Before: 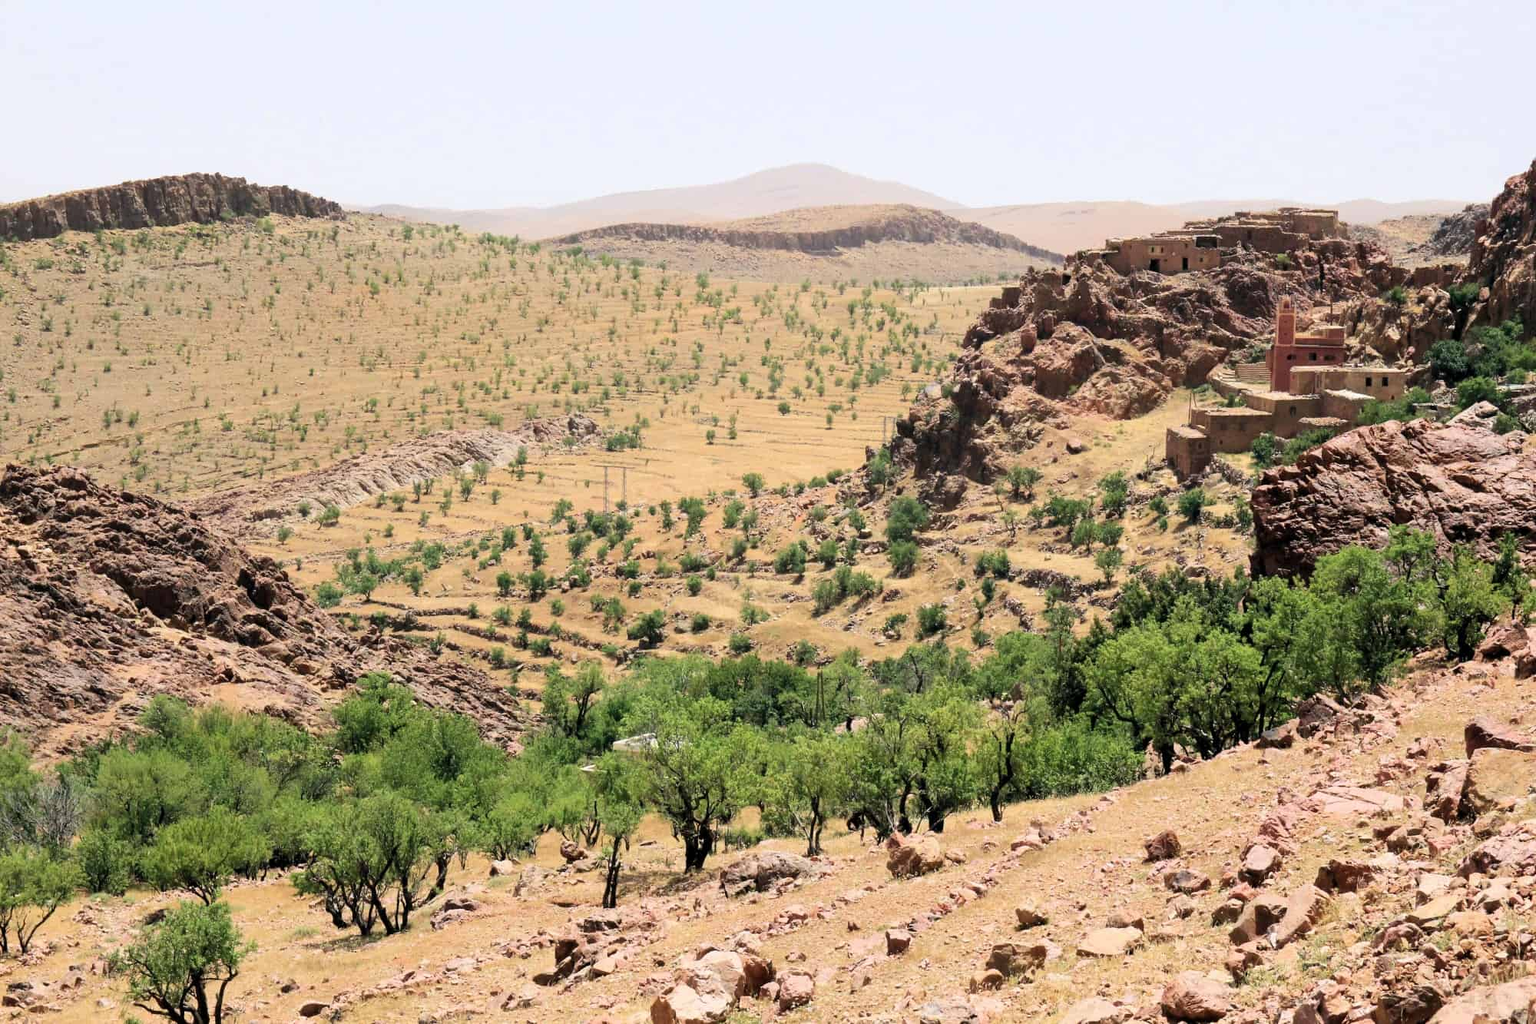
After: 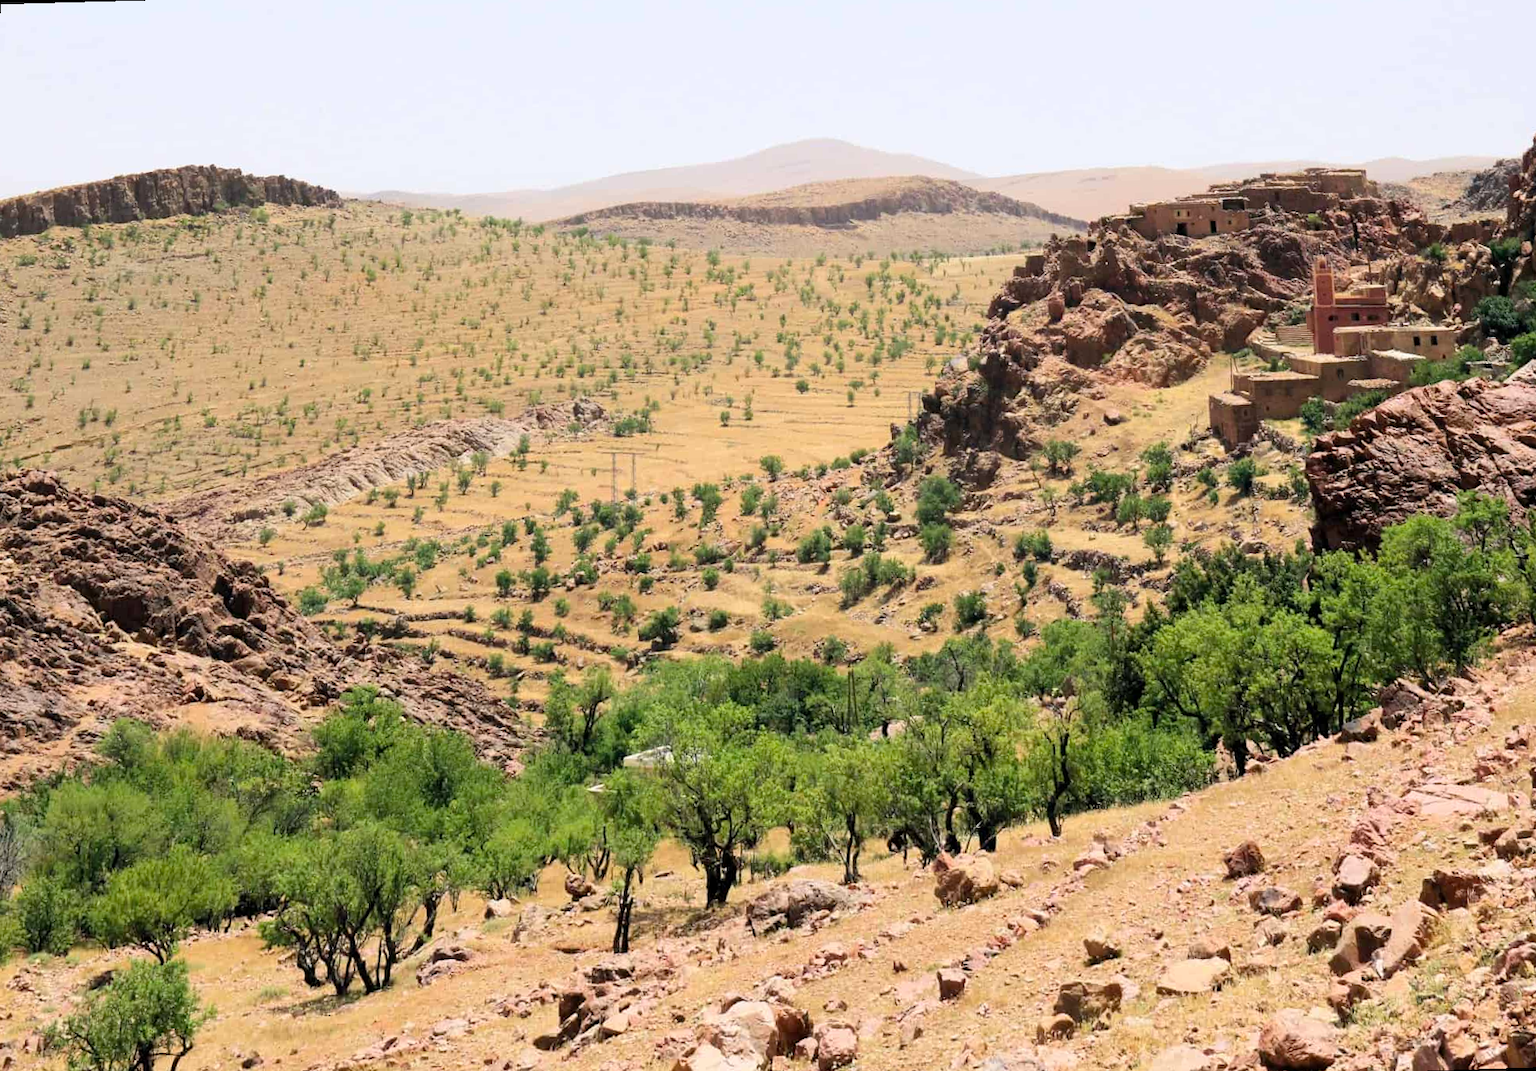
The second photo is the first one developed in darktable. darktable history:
color balance: output saturation 110%
rotate and perspective: rotation -1.68°, lens shift (vertical) -0.146, crop left 0.049, crop right 0.912, crop top 0.032, crop bottom 0.96
